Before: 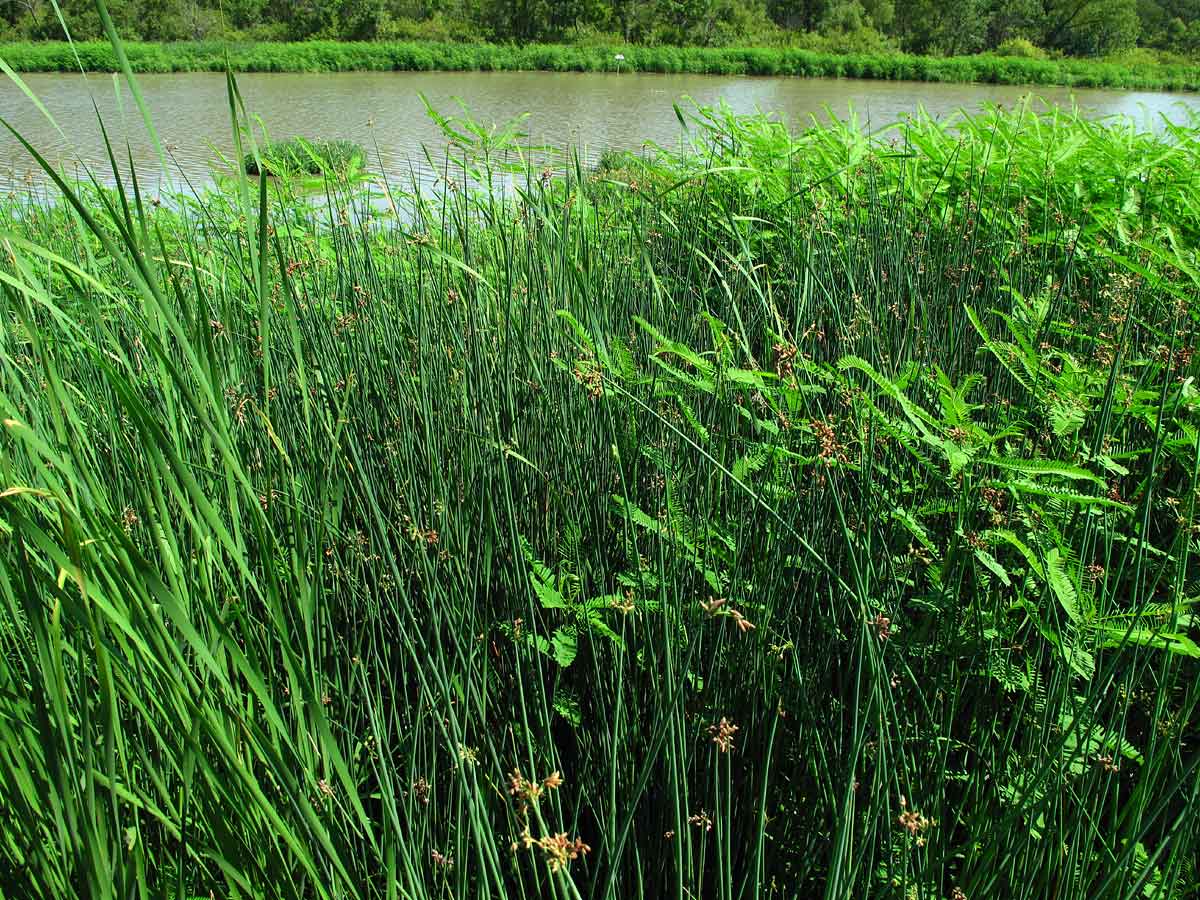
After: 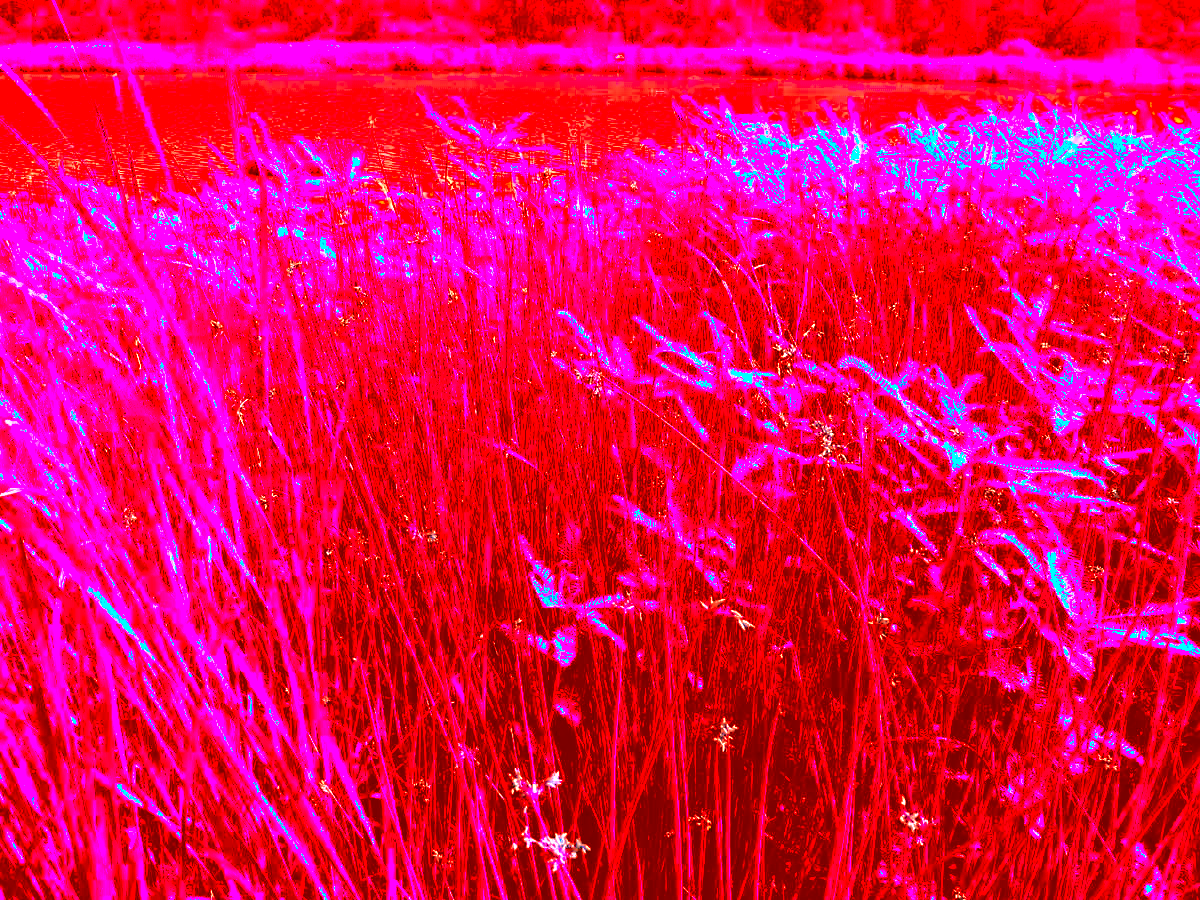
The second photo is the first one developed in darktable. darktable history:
haze removal: compatibility mode true, adaptive false
tone curve: curves: ch0 [(0, 0) (0.003, 0.018) (0.011, 0.019) (0.025, 0.02) (0.044, 0.024) (0.069, 0.034) (0.1, 0.049) (0.136, 0.082) (0.177, 0.136) (0.224, 0.196) (0.277, 0.263) (0.335, 0.329) (0.399, 0.401) (0.468, 0.473) (0.543, 0.546) (0.623, 0.625) (0.709, 0.698) (0.801, 0.779) (0.898, 0.867) (1, 1)], preserve colors none
color correction: highlights a* -39.68, highlights b* -40, shadows a* -40, shadows b* -40, saturation -3
exposure: exposure 1.061 EV, compensate highlight preservation false
local contrast: mode bilateral grid, contrast 20, coarseness 50, detail 120%, midtone range 0.2
color zones: curves: ch0 [(0, 0.5) (0.125, 0.4) (0.25, 0.5) (0.375, 0.4) (0.5, 0.4) (0.625, 0.6) (0.75, 0.6) (0.875, 0.5)]; ch1 [(0, 0.4) (0.125, 0.5) (0.25, 0.4) (0.375, 0.4) (0.5, 0.4) (0.625, 0.4) (0.75, 0.5) (0.875, 0.4)]; ch2 [(0, 0.6) (0.125, 0.5) (0.25, 0.5) (0.375, 0.6) (0.5, 0.6) (0.625, 0.5) (0.75, 0.5) (0.875, 0.5)]
